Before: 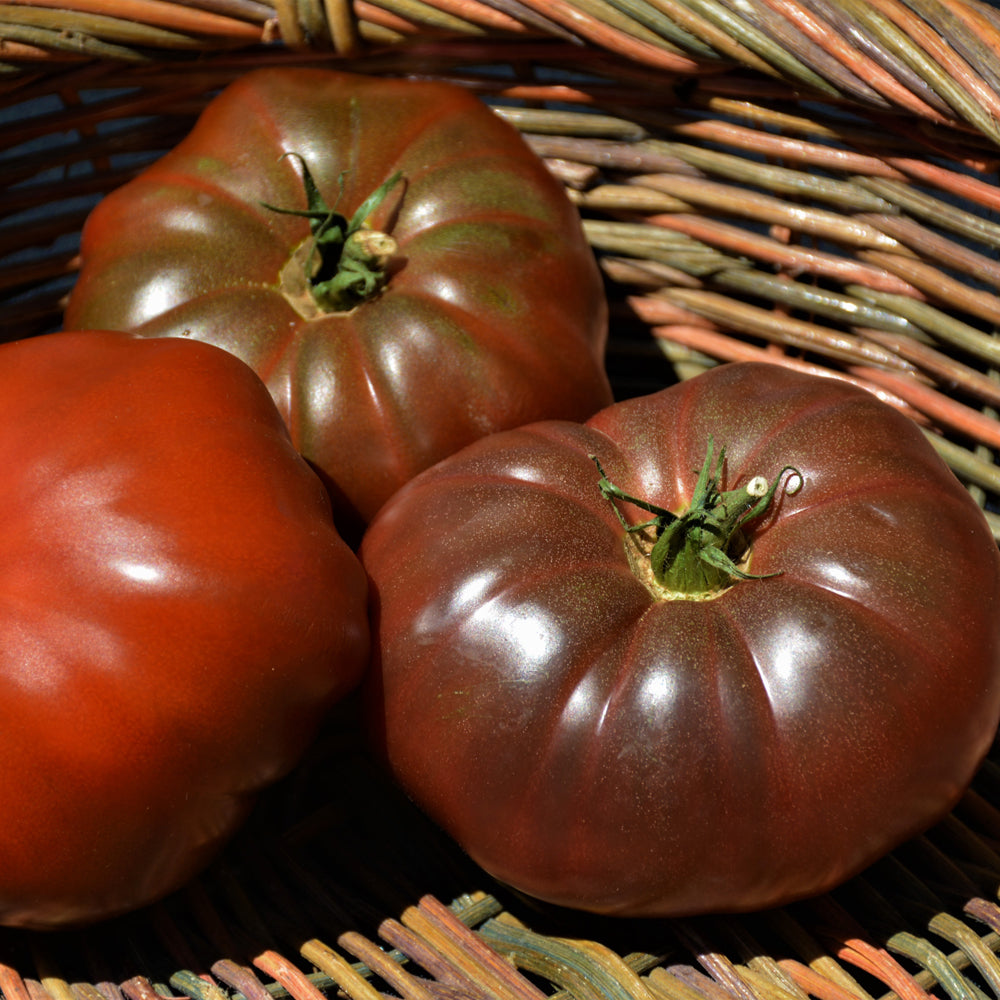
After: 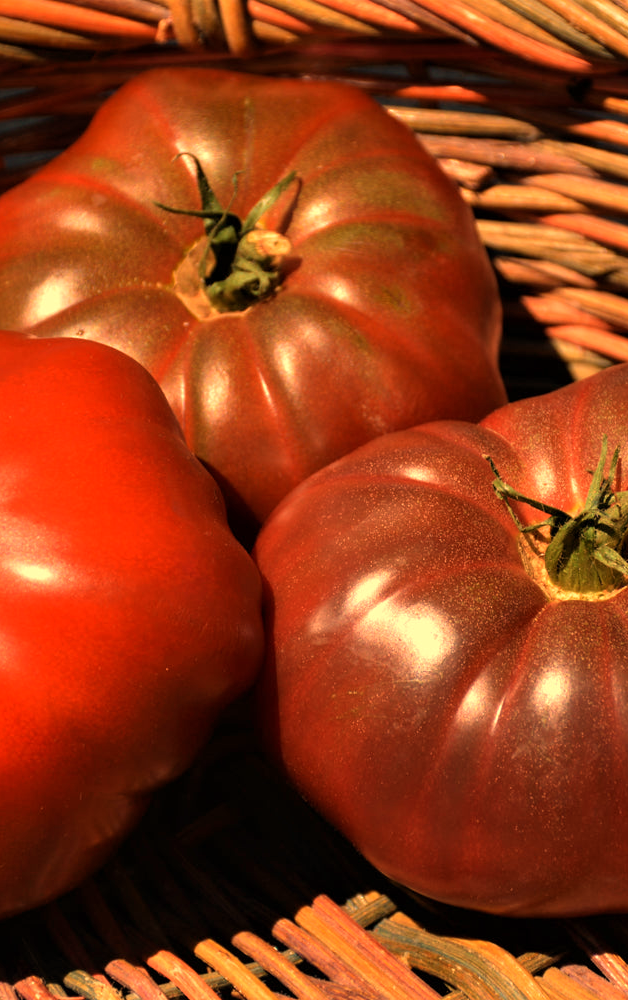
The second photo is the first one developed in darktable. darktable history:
white balance: red 1.467, blue 0.684
crop: left 10.644%, right 26.528%
